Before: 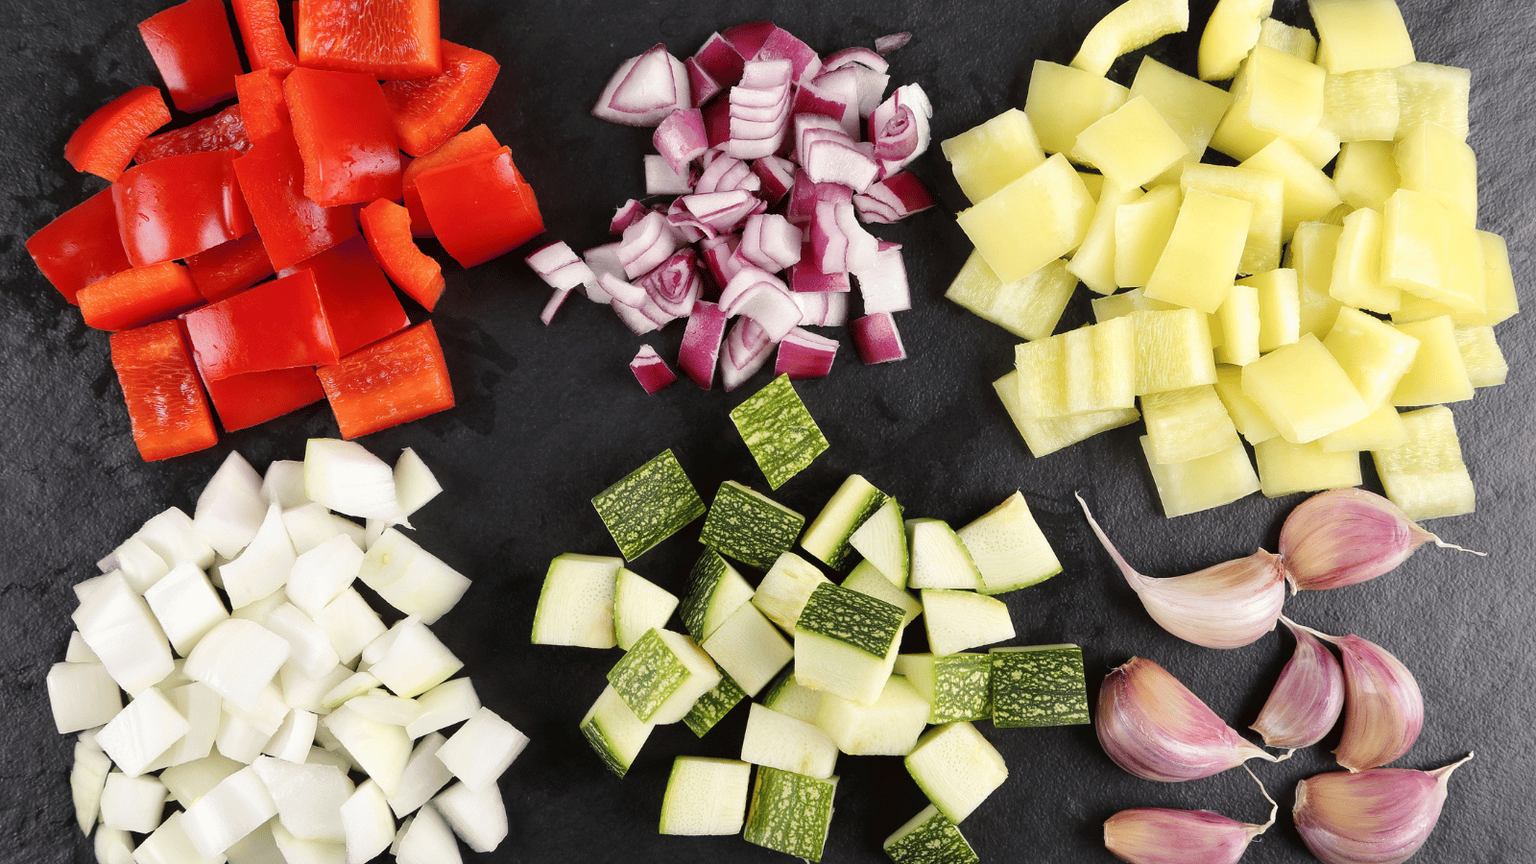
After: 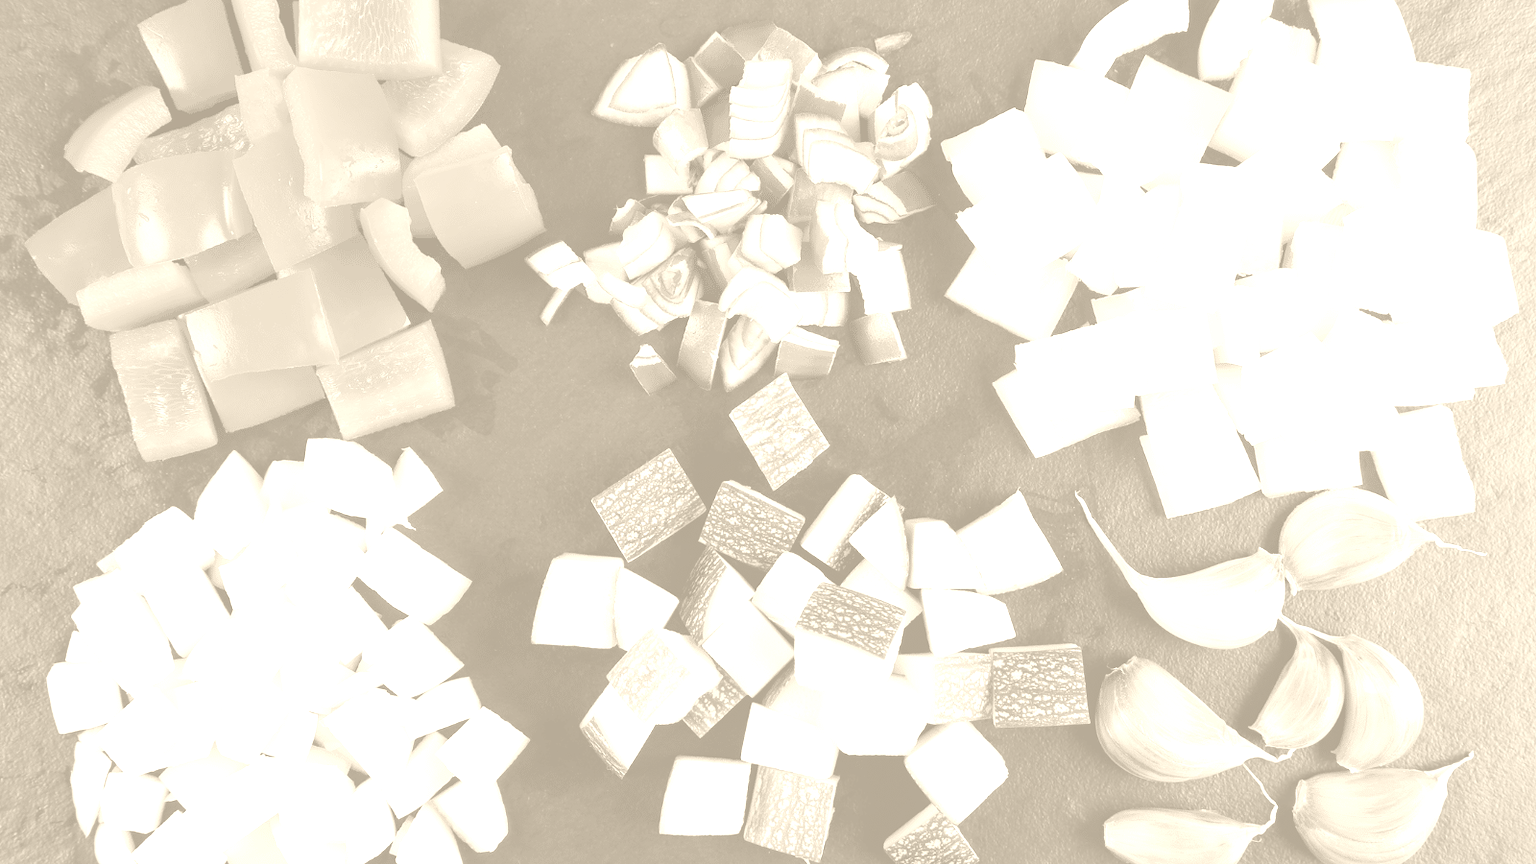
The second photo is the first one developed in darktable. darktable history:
color contrast: green-magenta contrast 1.2, blue-yellow contrast 1.2
colorize: hue 36°, saturation 71%, lightness 80.79%
